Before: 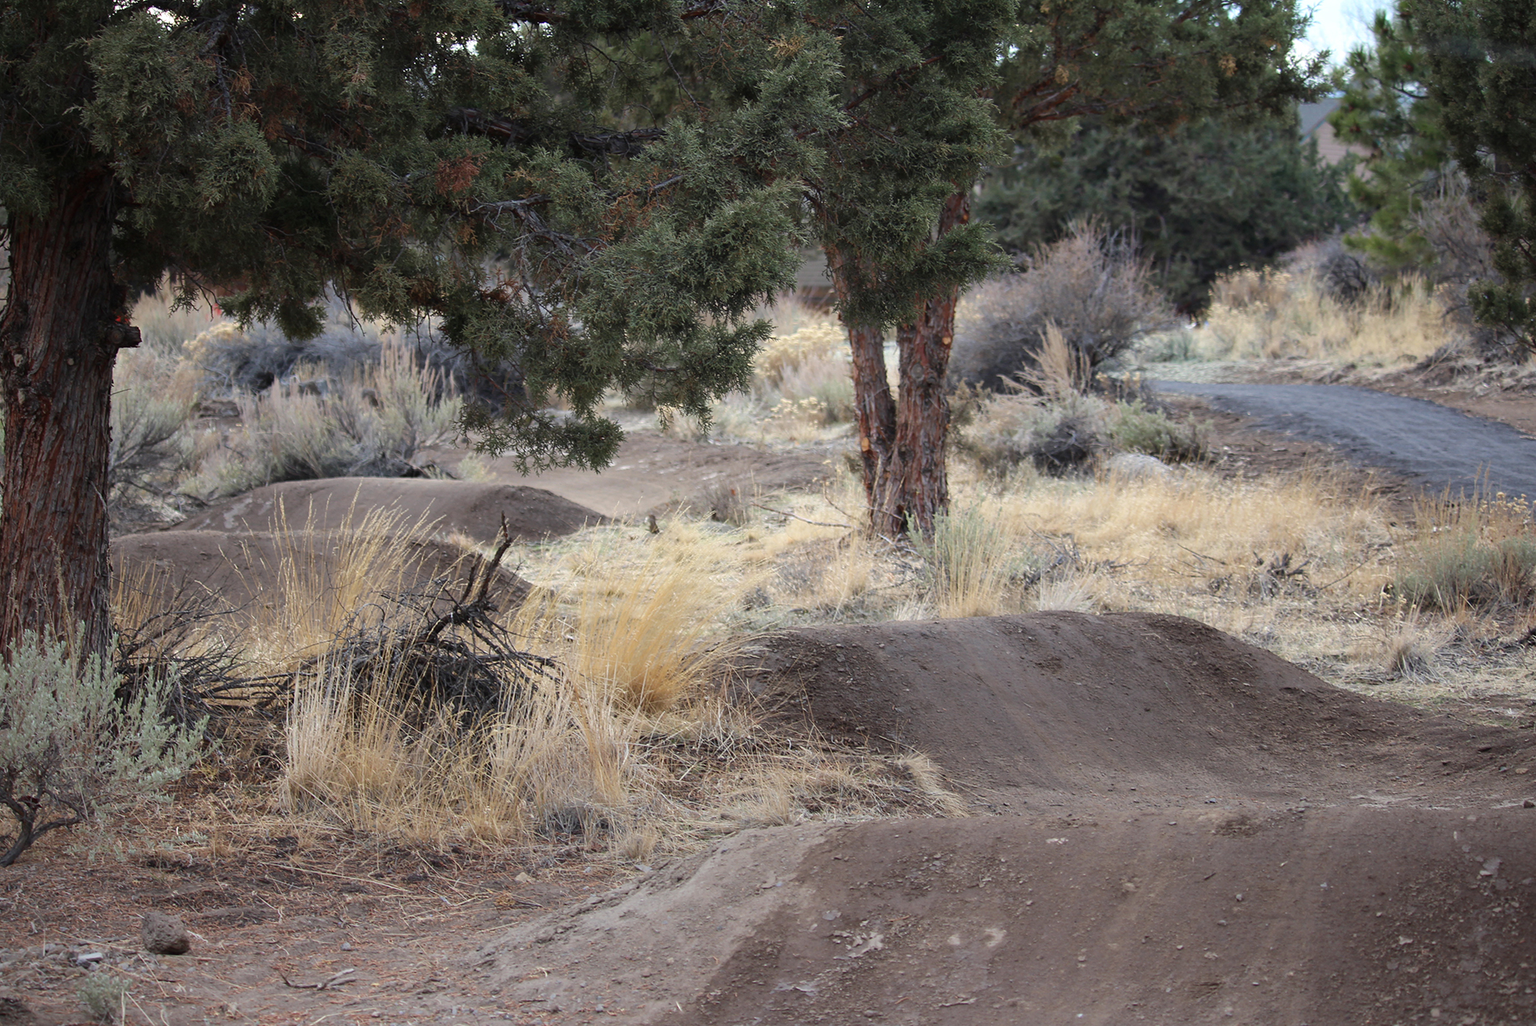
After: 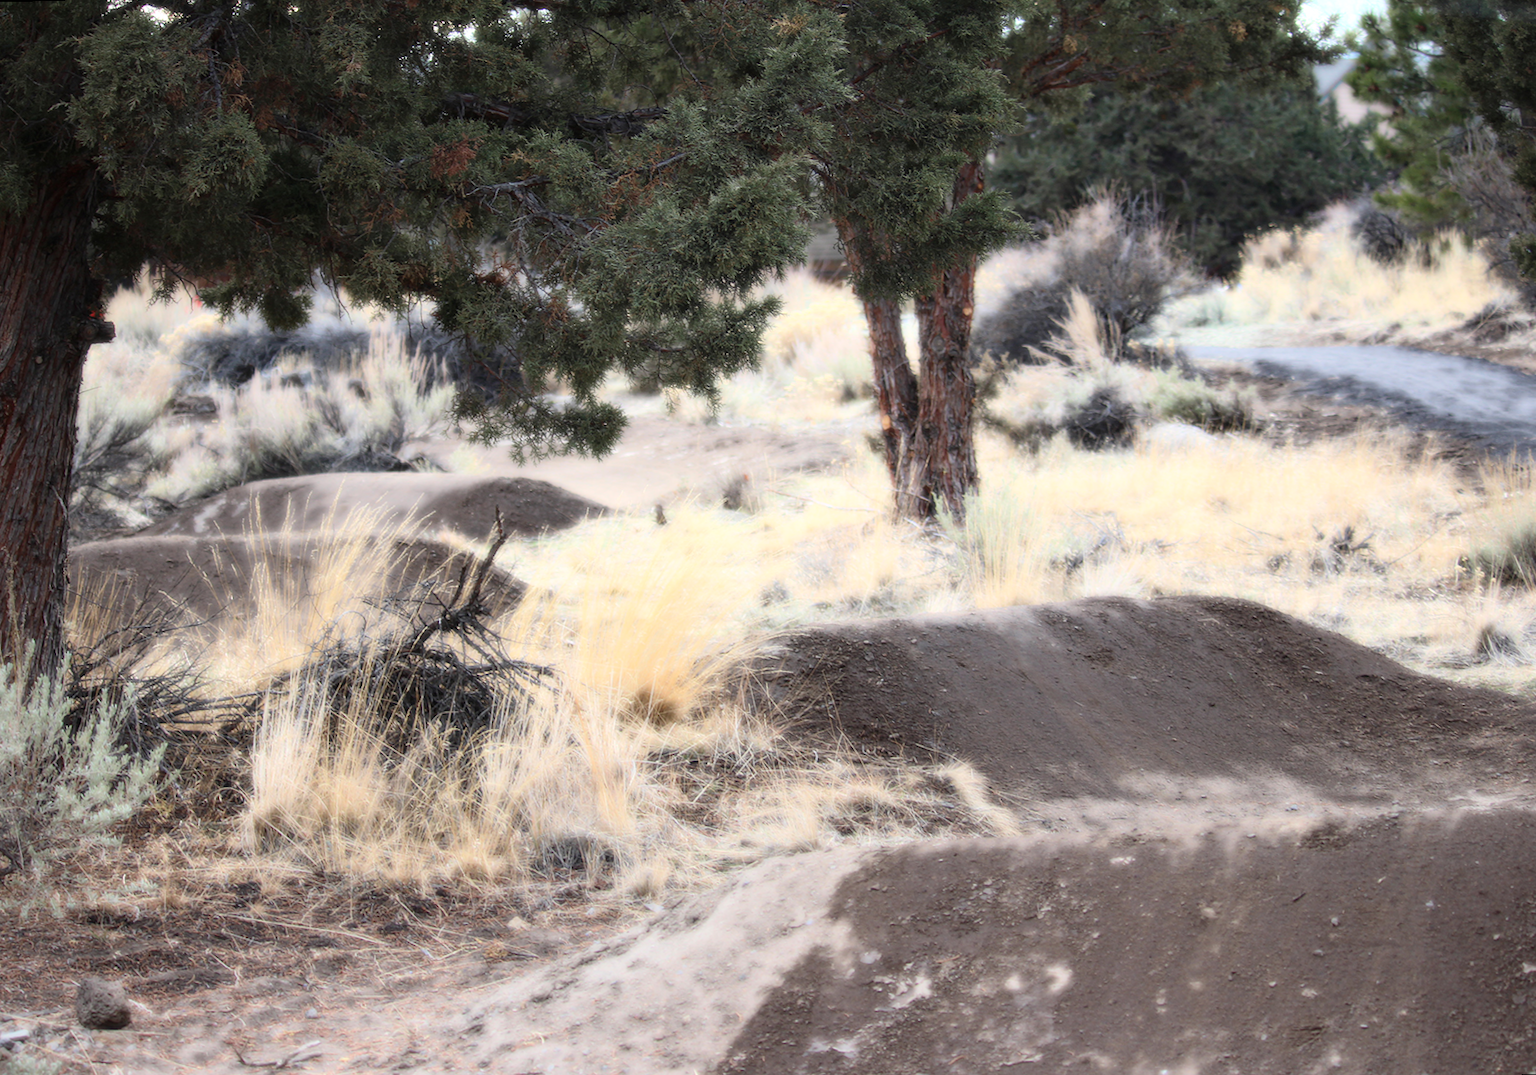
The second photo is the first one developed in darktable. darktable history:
exposure: compensate highlight preservation false
crop and rotate: left 0.614%, top 0.179%, bottom 0.309%
bloom: size 0%, threshold 54.82%, strength 8.31%
rotate and perspective: rotation -1.68°, lens shift (vertical) -0.146, crop left 0.049, crop right 0.912, crop top 0.032, crop bottom 0.96
